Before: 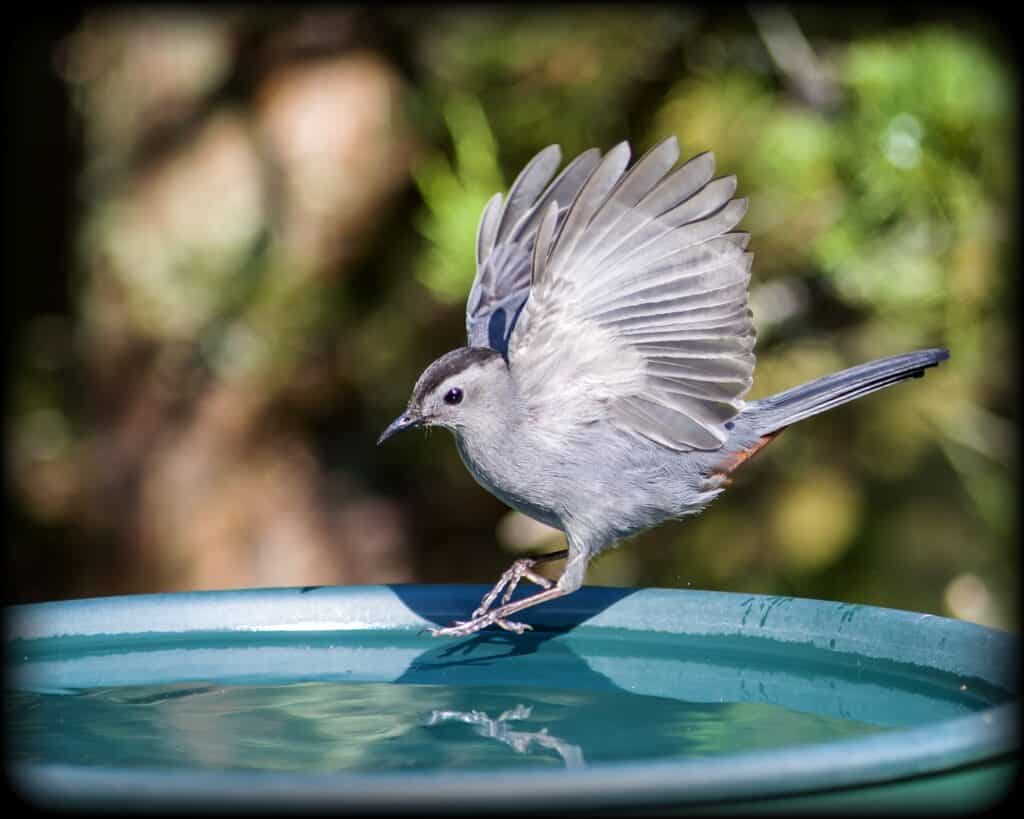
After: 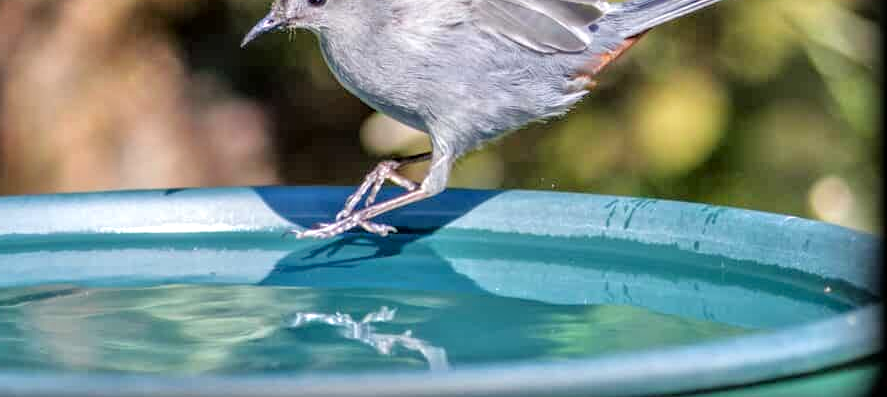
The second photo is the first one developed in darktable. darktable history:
local contrast: on, module defaults
tone equalizer: -7 EV 0.142 EV, -6 EV 0.626 EV, -5 EV 1.13 EV, -4 EV 1.32 EV, -3 EV 1.18 EV, -2 EV 0.6 EV, -1 EV 0.149 EV, mask exposure compensation -0.498 EV
crop and rotate: left 13.31%, top 48.634%, bottom 2.869%
